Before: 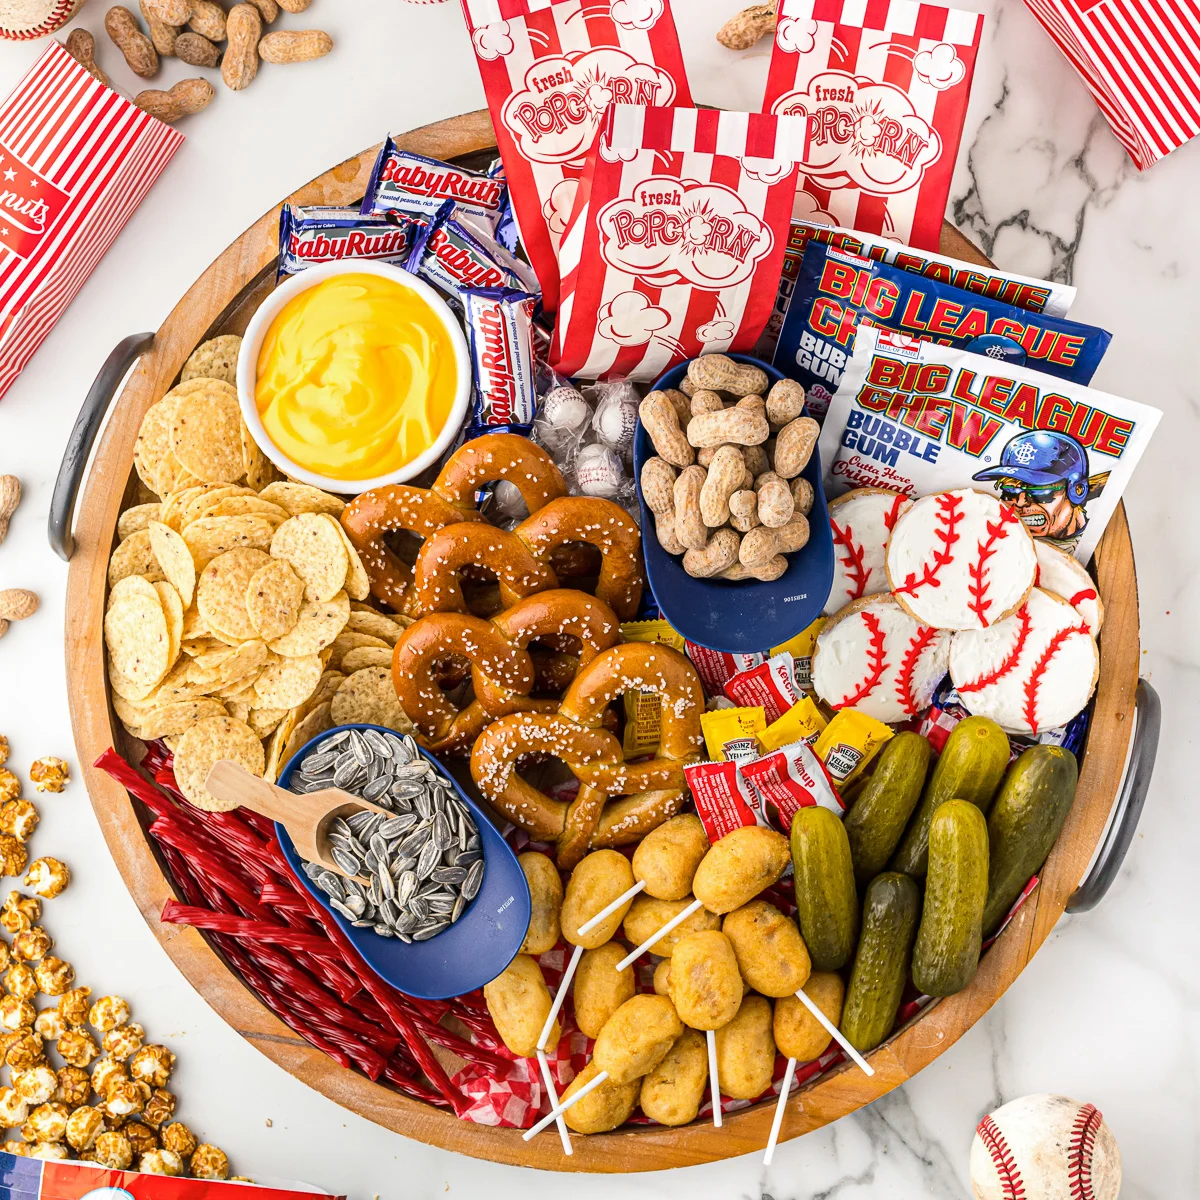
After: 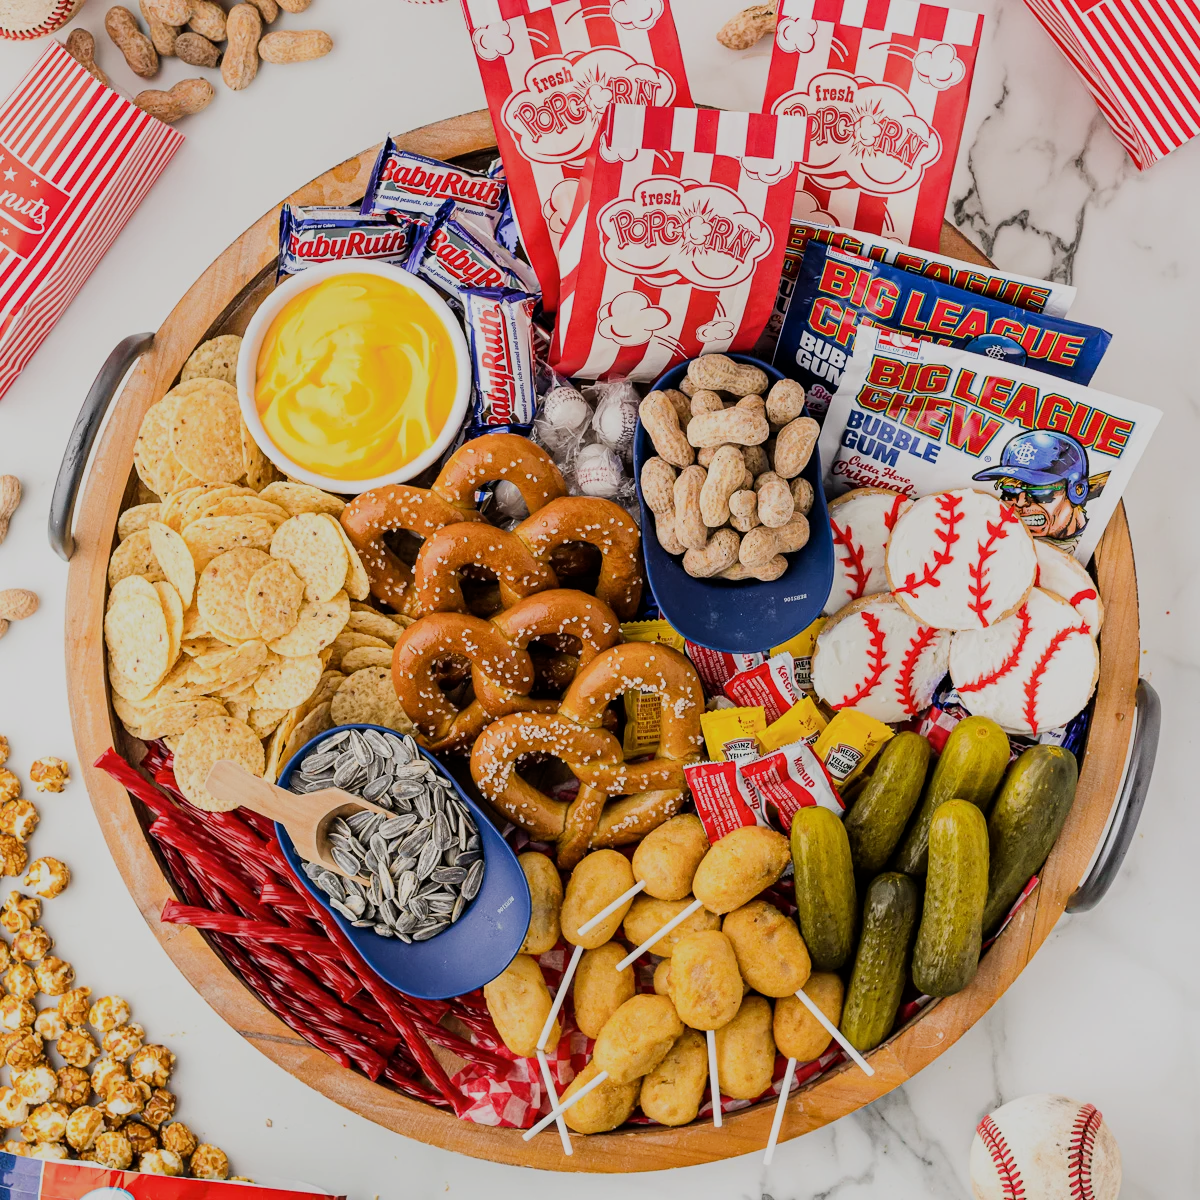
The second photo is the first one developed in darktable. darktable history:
filmic rgb: black relative exposure -8.49 EV, white relative exposure 5.53 EV, hardness 3.36, contrast 1.022
